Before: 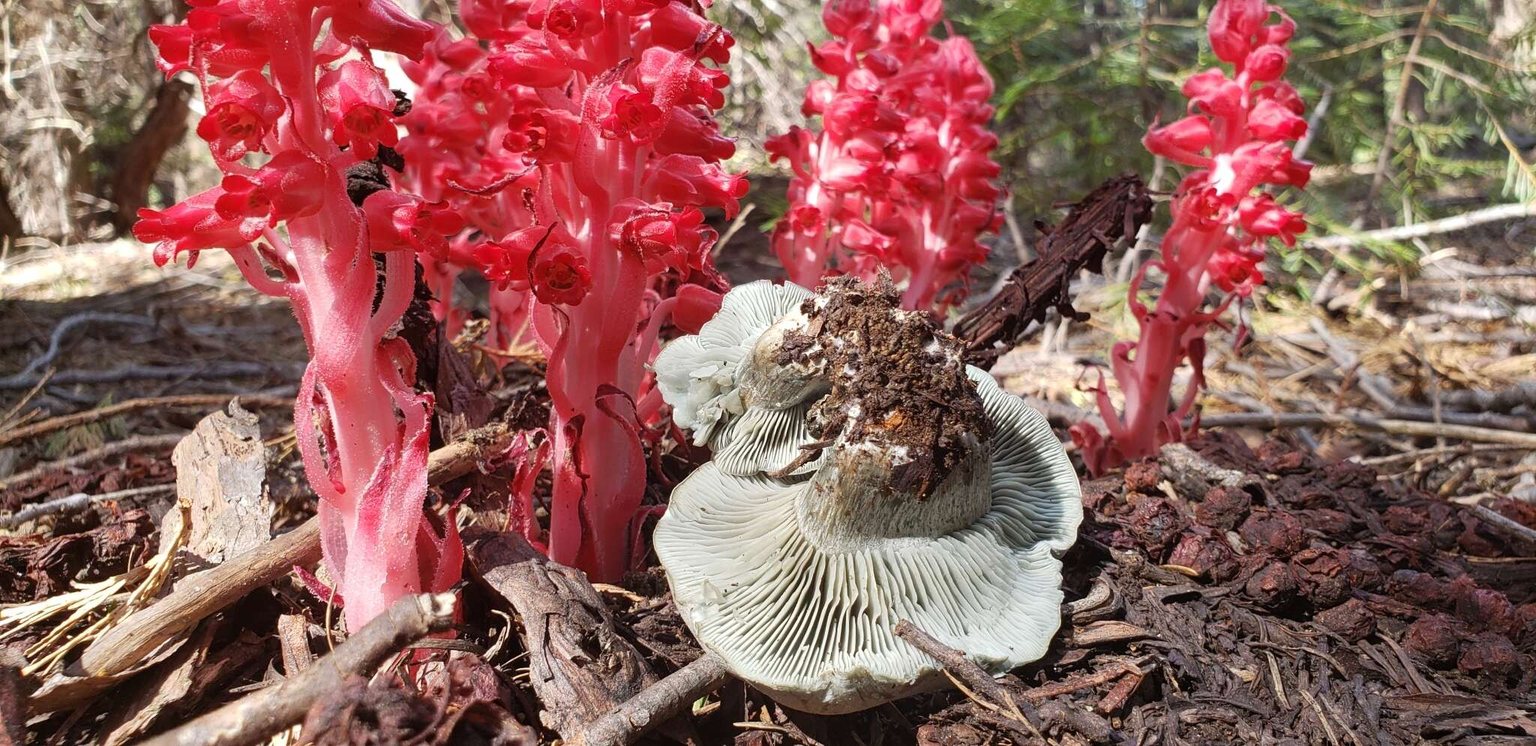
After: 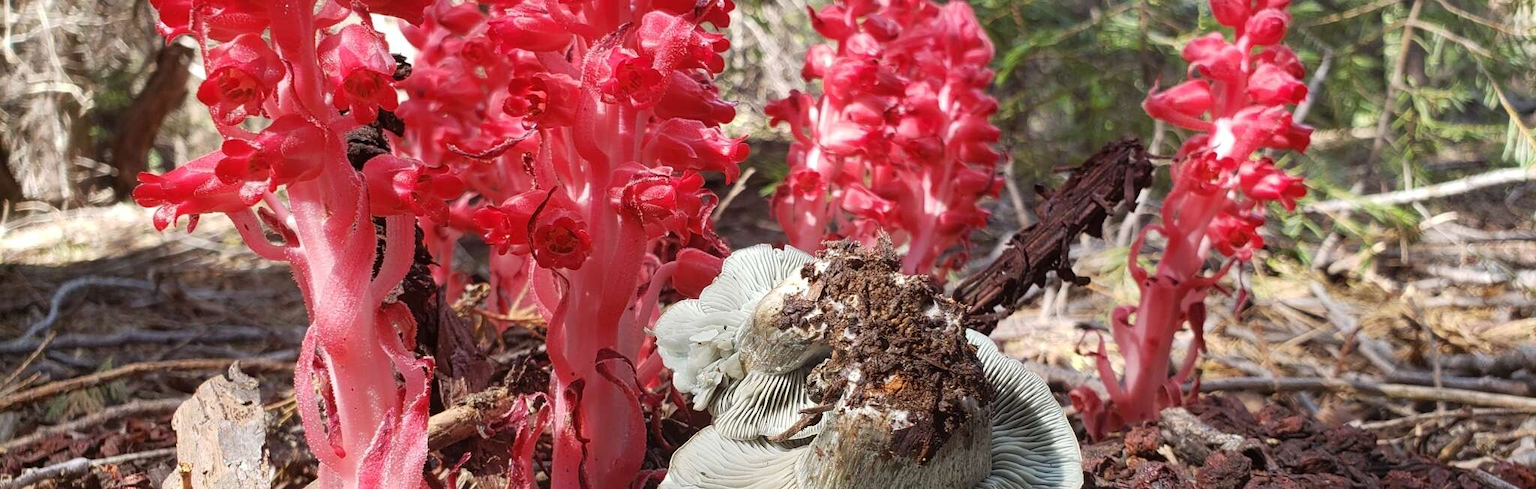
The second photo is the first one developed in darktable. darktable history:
crop and rotate: top 4.902%, bottom 29.459%
